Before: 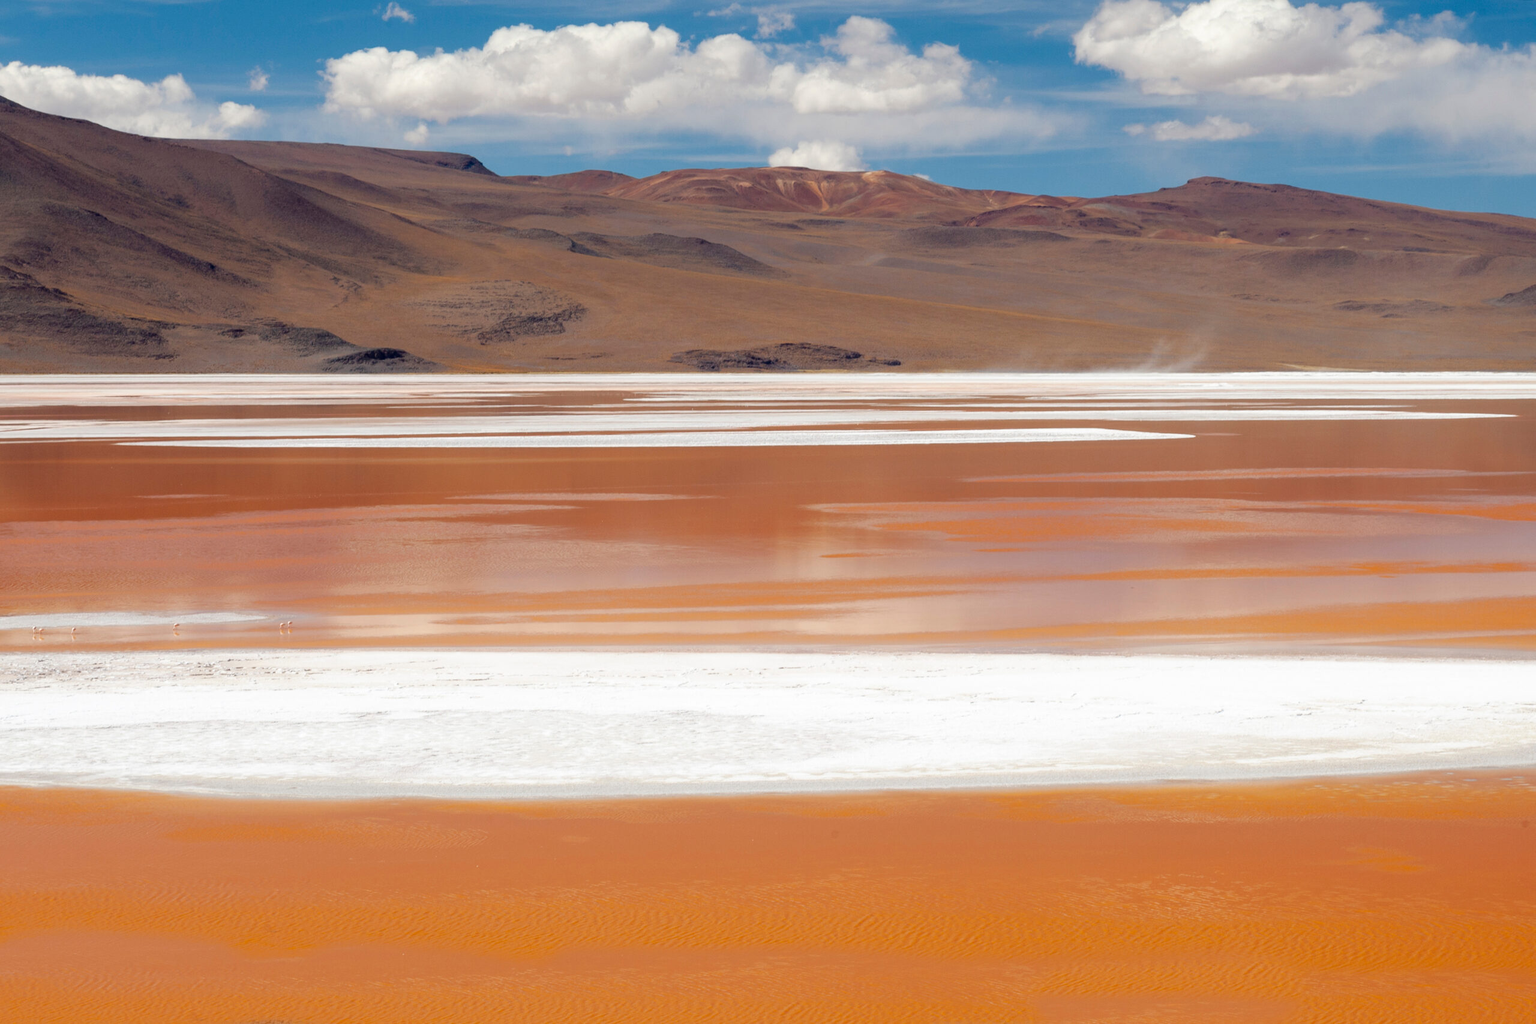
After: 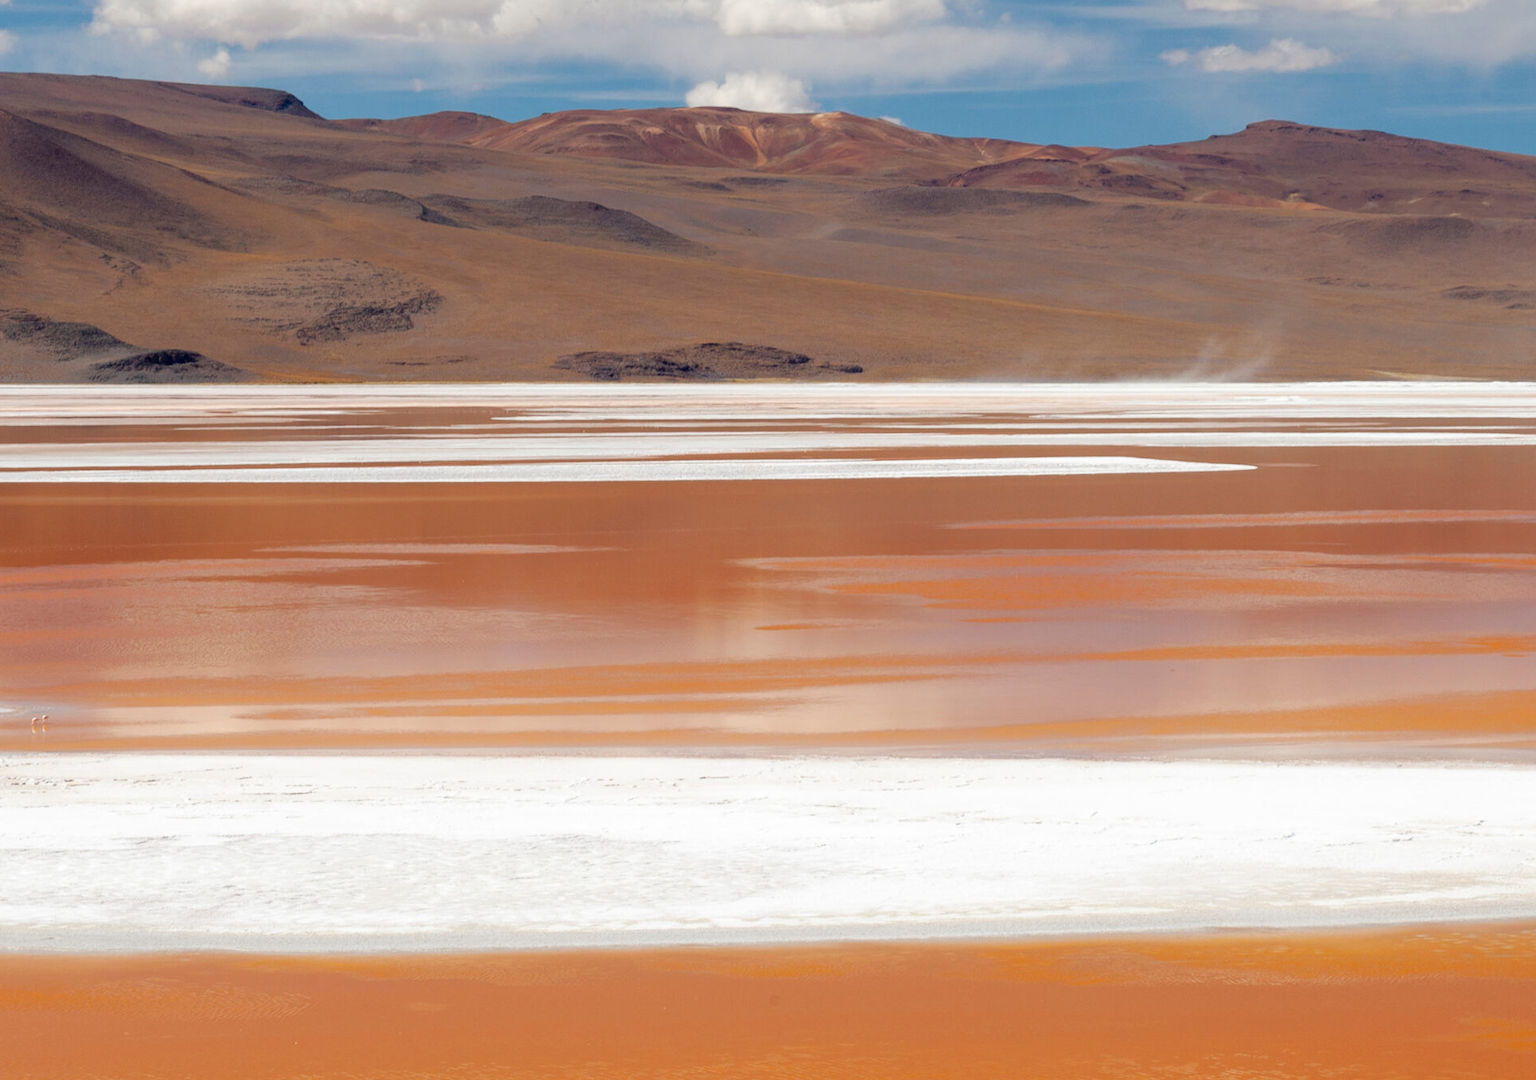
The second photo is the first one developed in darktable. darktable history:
crop: left 16.691%, top 8.5%, right 8.549%, bottom 12.619%
